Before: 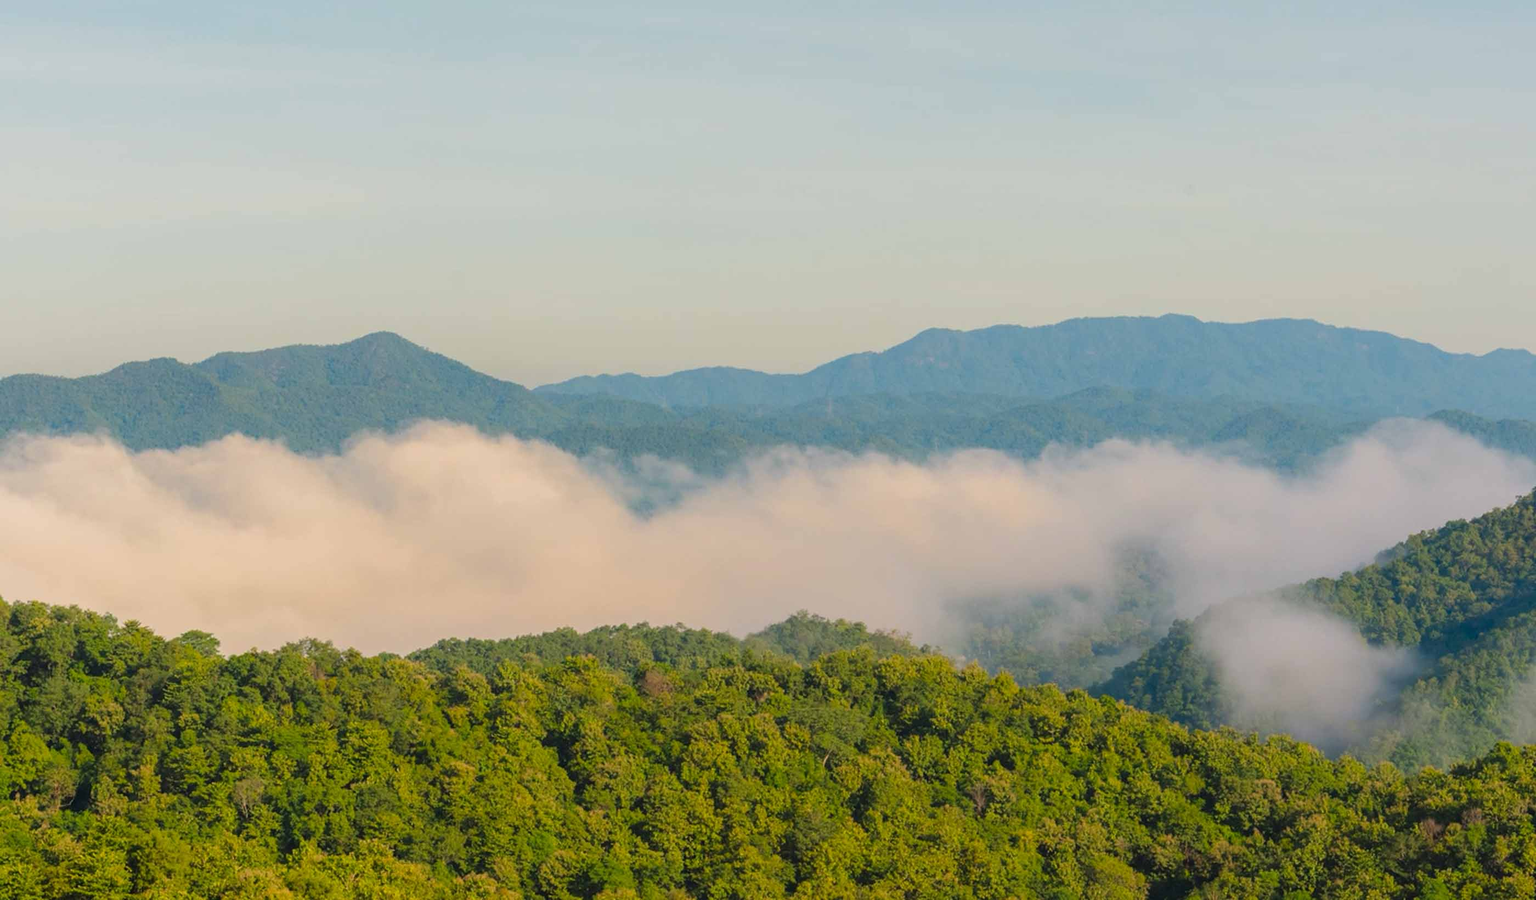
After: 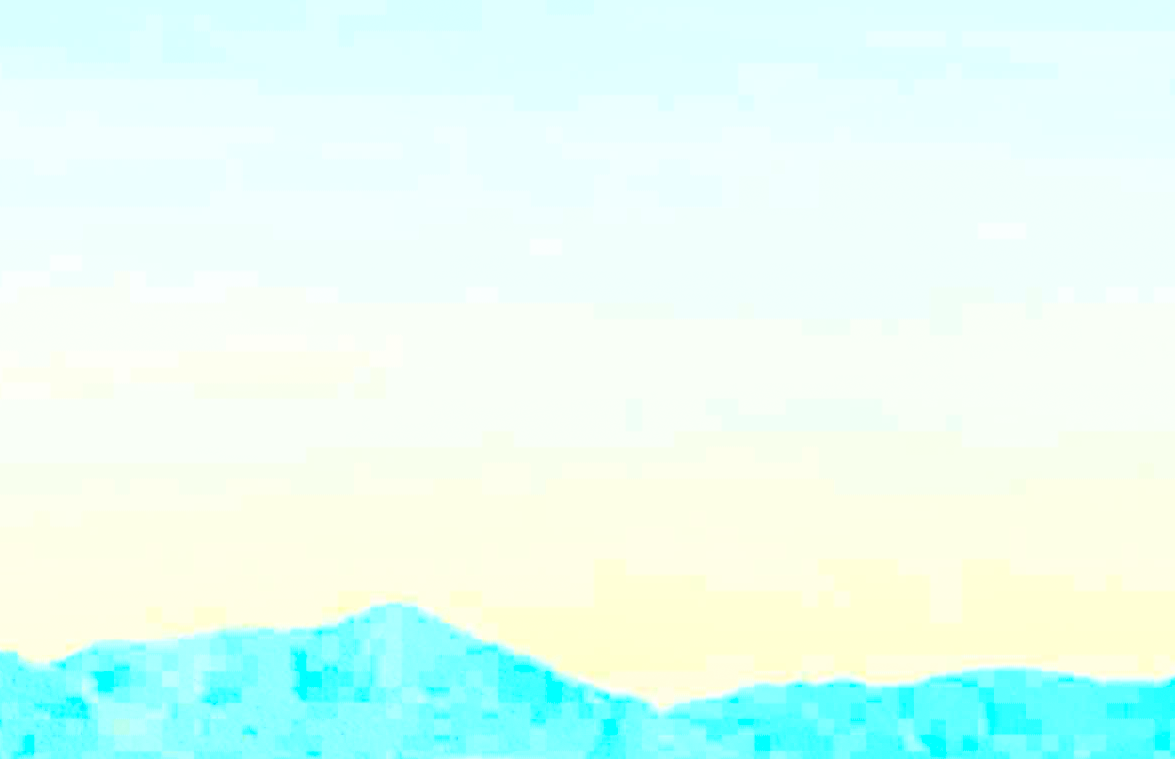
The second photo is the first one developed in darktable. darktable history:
contrast brightness saturation: contrast 1, brightness 1, saturation 1
crop and rotate: left 10.817%, top 0.062%, right 47.194%, bottom 53.626%
grain: on, module defaults
base curve: curves: ch0 [(0, 0) (0.028, 0.03) (0.121, 0.232) (0.46, 0.748) (0.859, 0.968) (1, 1)], preserve colors none
shadows and highlights: radius 133.83, soften with gaussian
